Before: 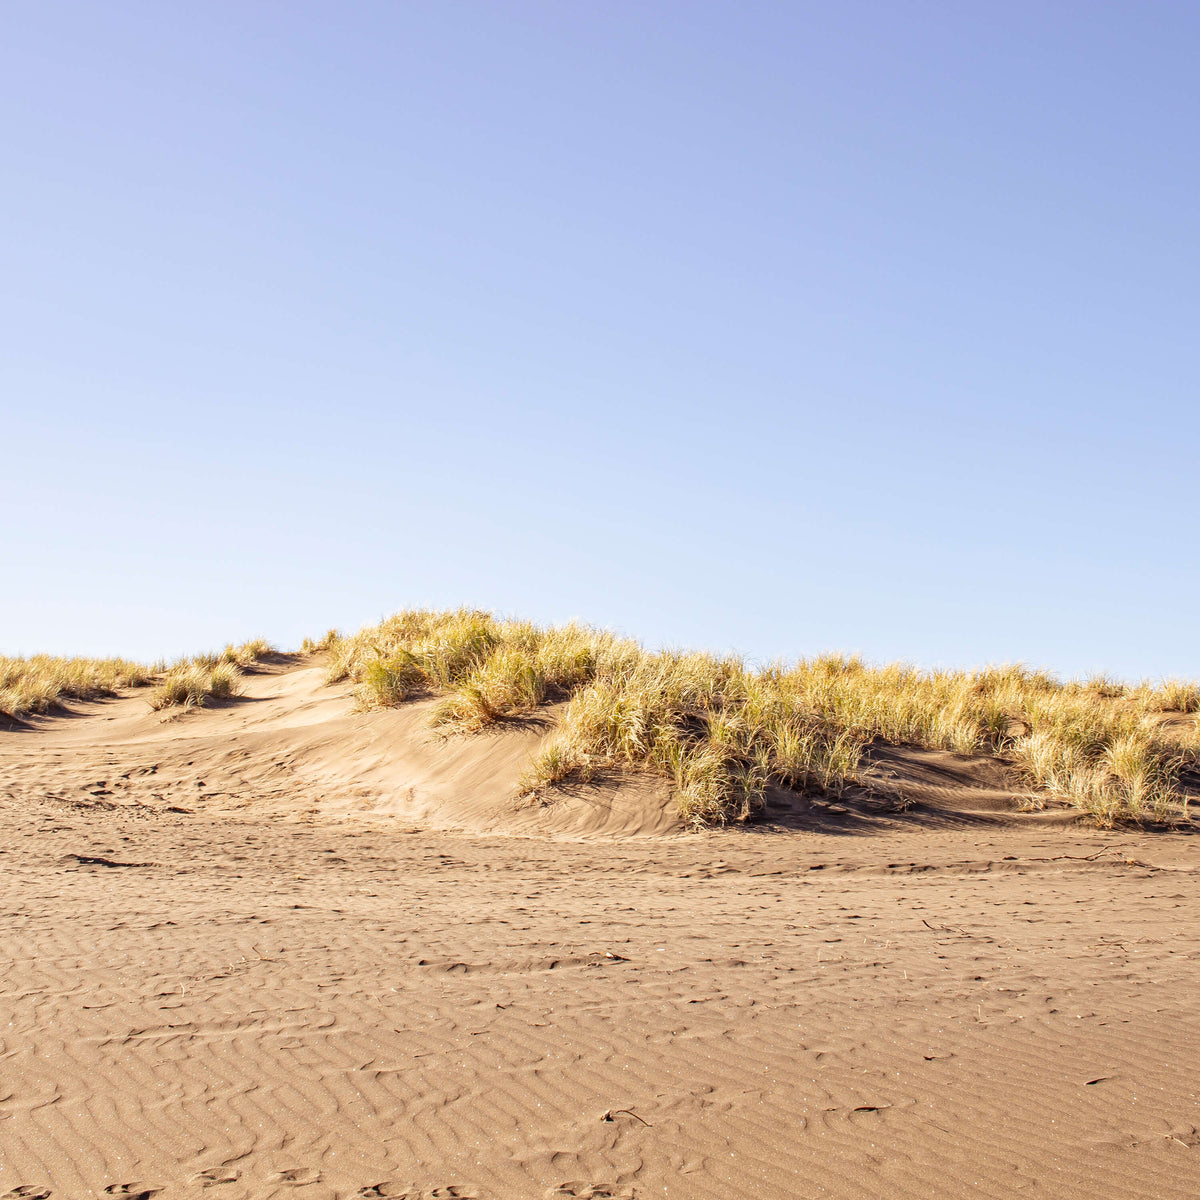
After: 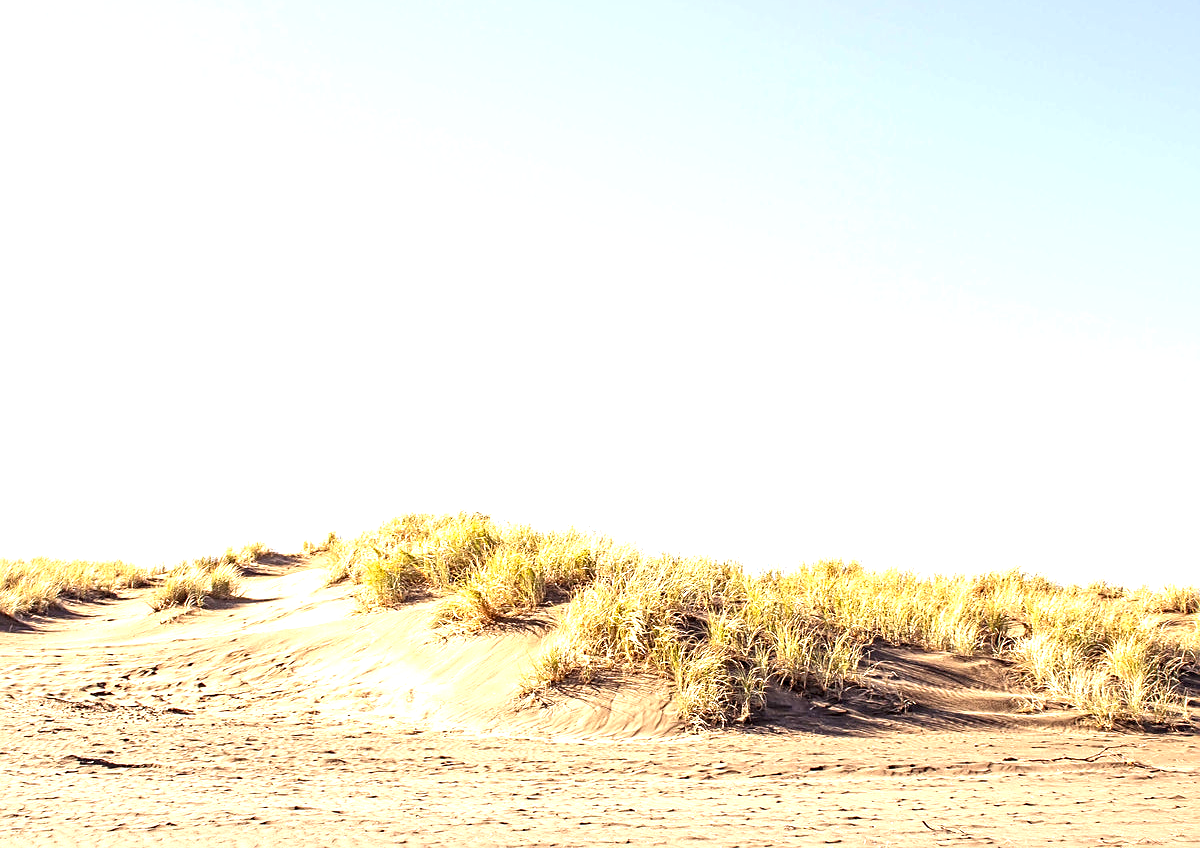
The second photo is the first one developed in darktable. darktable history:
exposure: exposure 1 EV, compensate highlight preservation false
crop and rotate: top 8.293%, bottom 20.996%
sharpen: on, module defaults
